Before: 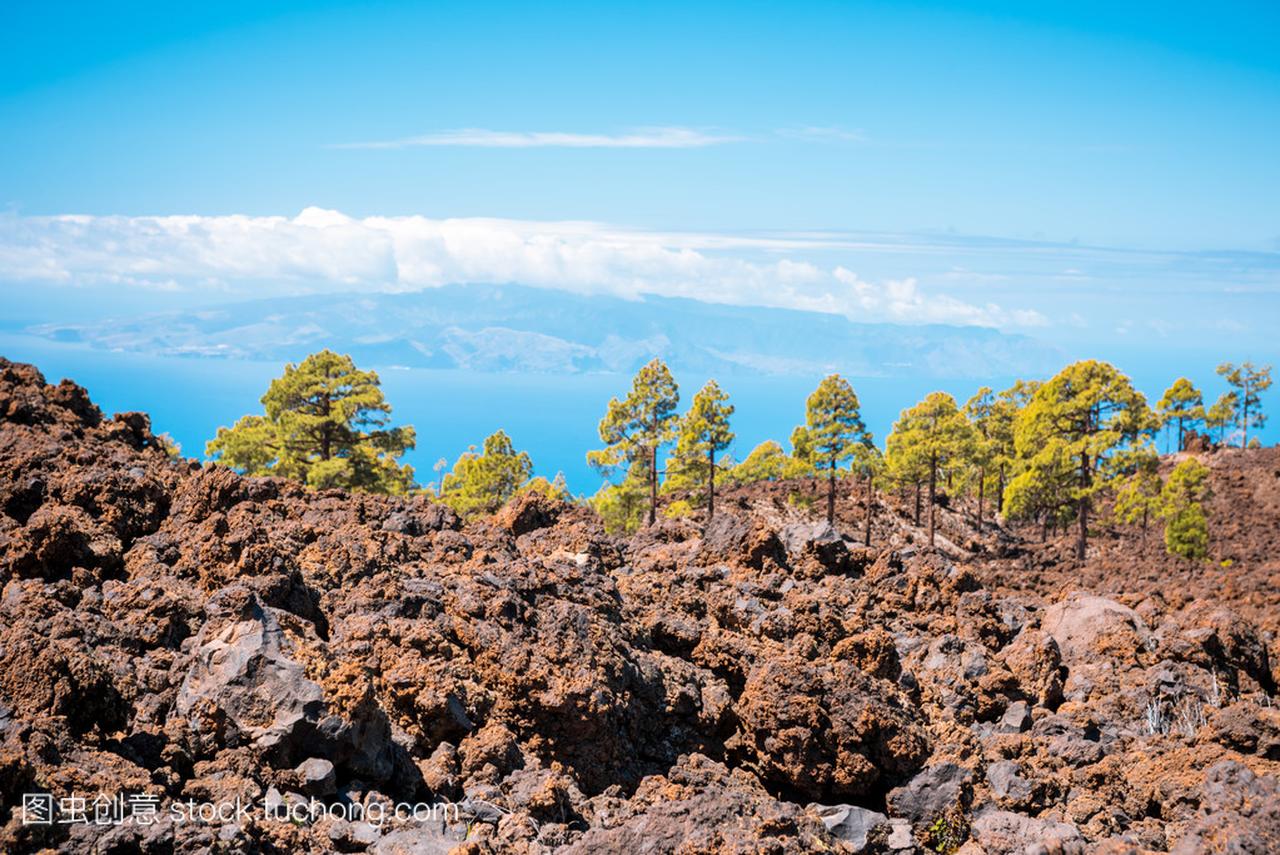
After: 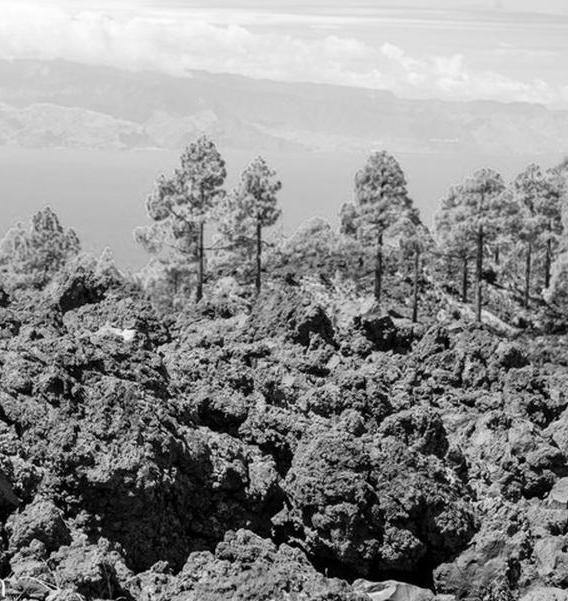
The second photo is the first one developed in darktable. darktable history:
crop: left 35.432%, top 26.233%, right 20.145%, bottom 3.432%
color zones: curves: ch0 [(0.068, 0.464) (0.25, 0.5) (0.48, 0.508) (0.75, 0.536) (0.886, 0.476) (0.967, 0.456)]; ch1 [(0.066, 0.456) (0.25, 0.5) (0.616, 0.508) (0.746, 0.56) (0.934, 0.444)]
monochrome: size 1
